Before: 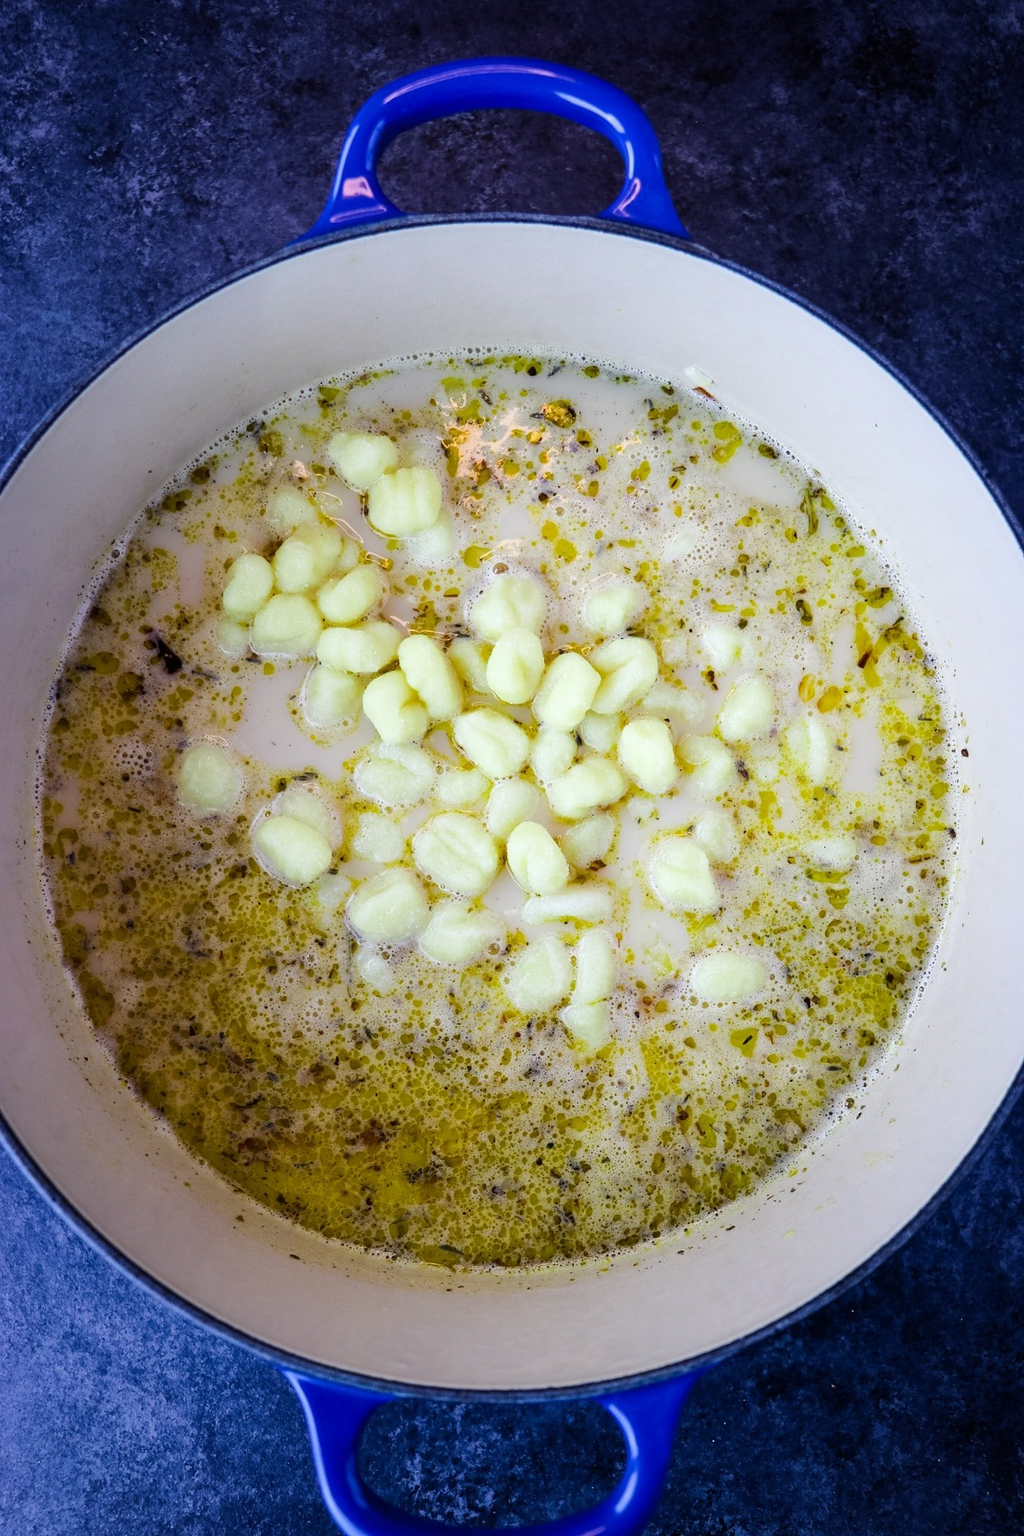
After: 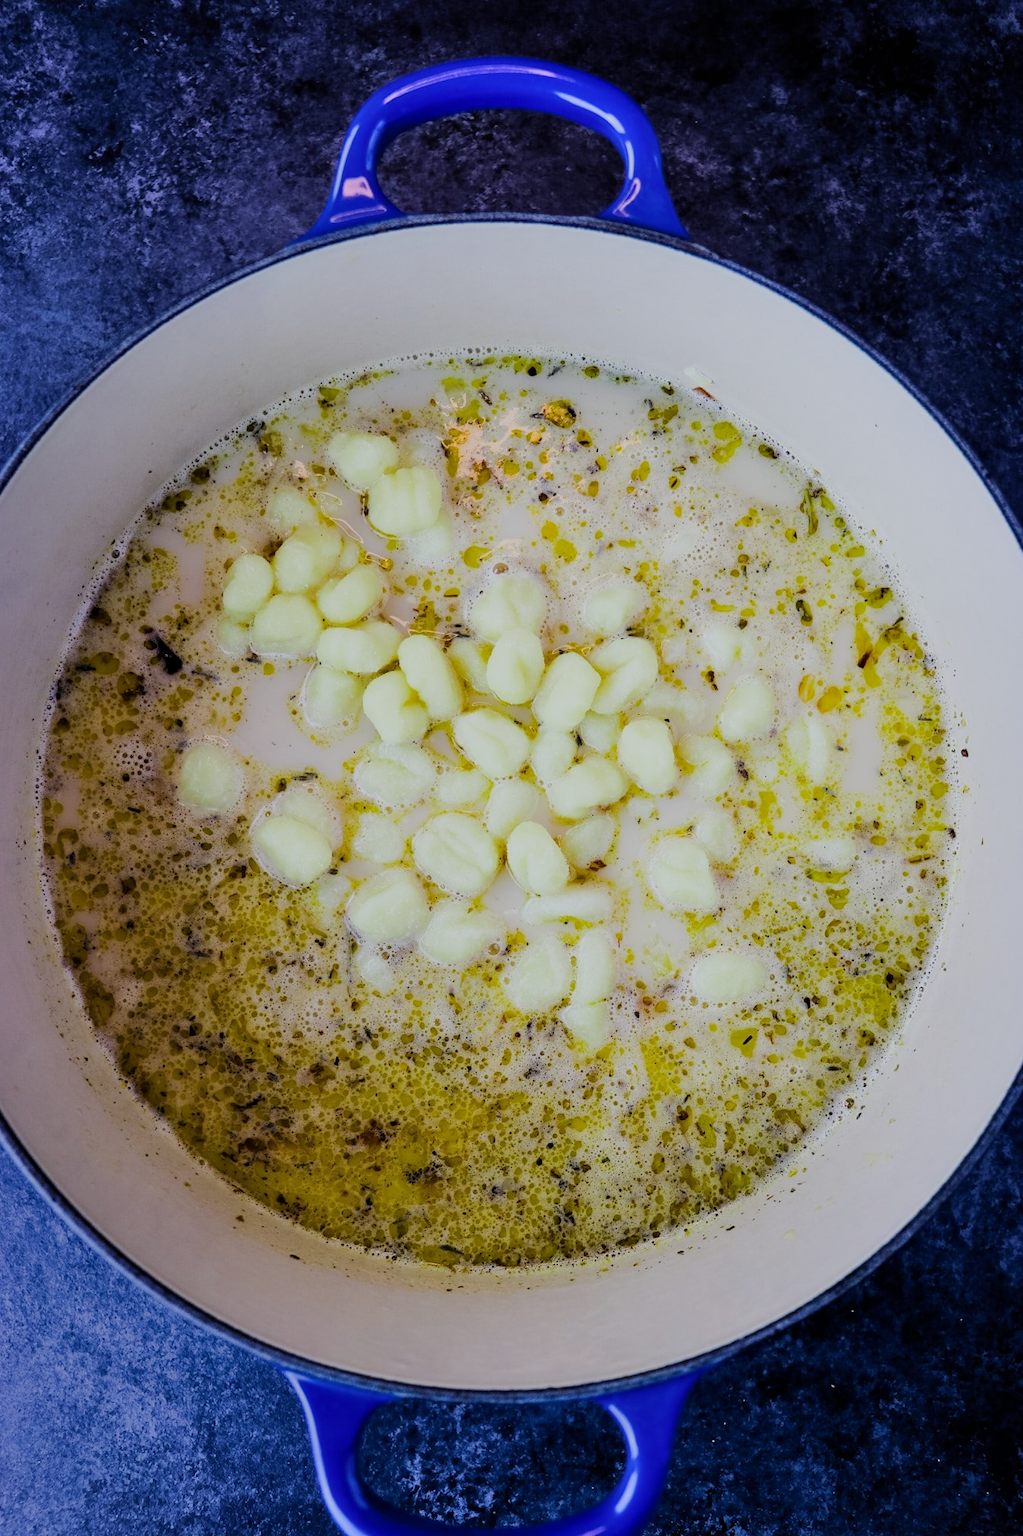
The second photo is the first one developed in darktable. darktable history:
filmic rgb: black relative exposure -7.35 EV, white relative exposure 5.09 EV, hardness 3.19
shadows and highlights: shadows 37.09, highlights -26.68, soften with gaussian
